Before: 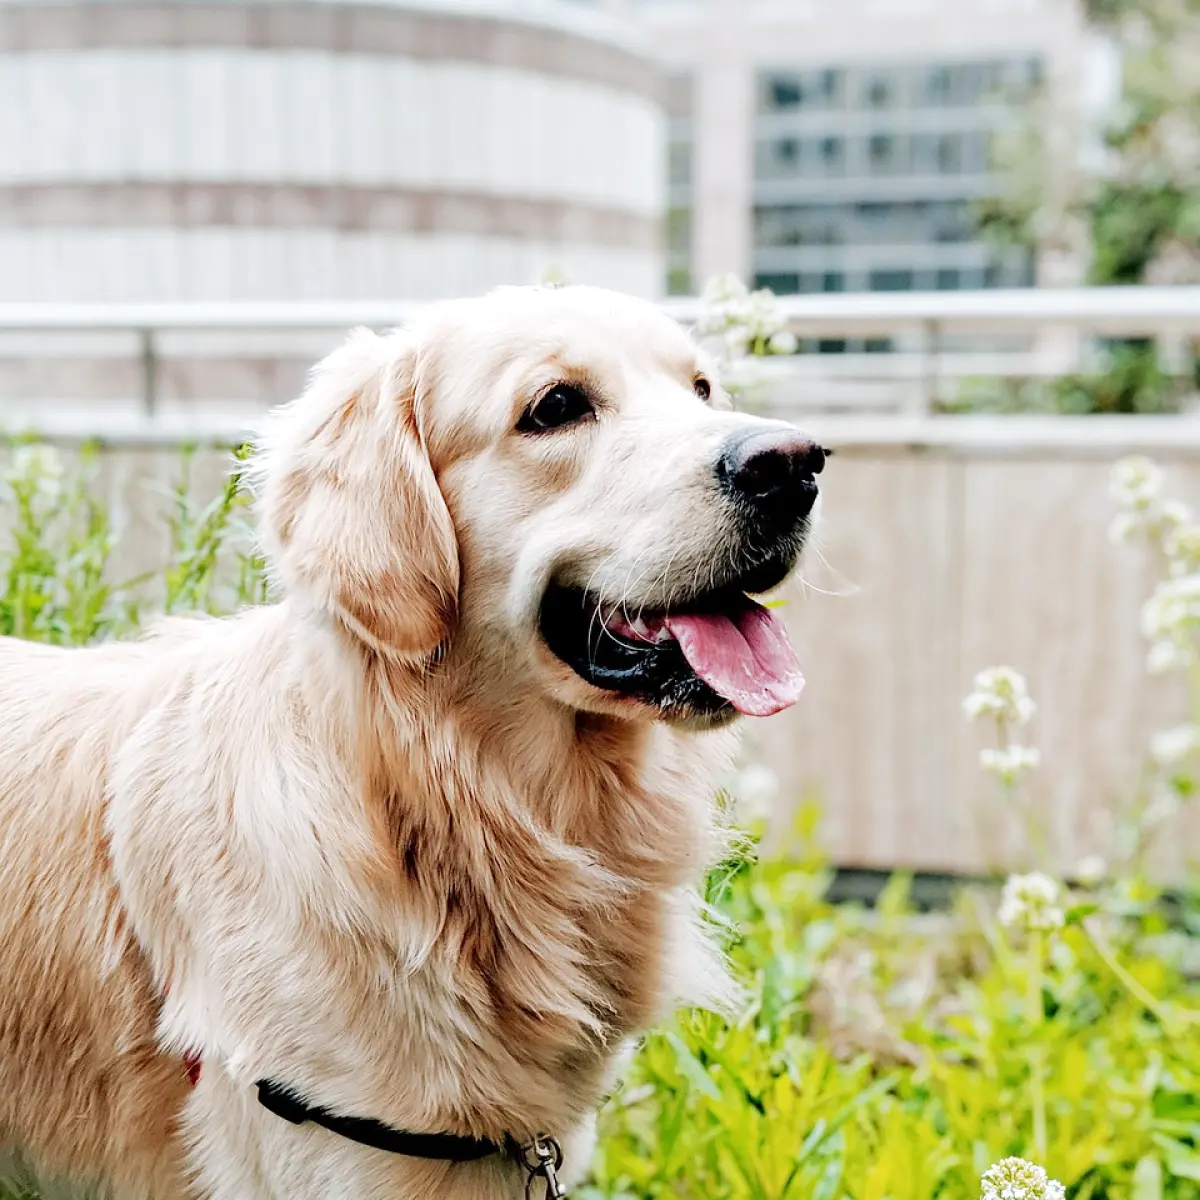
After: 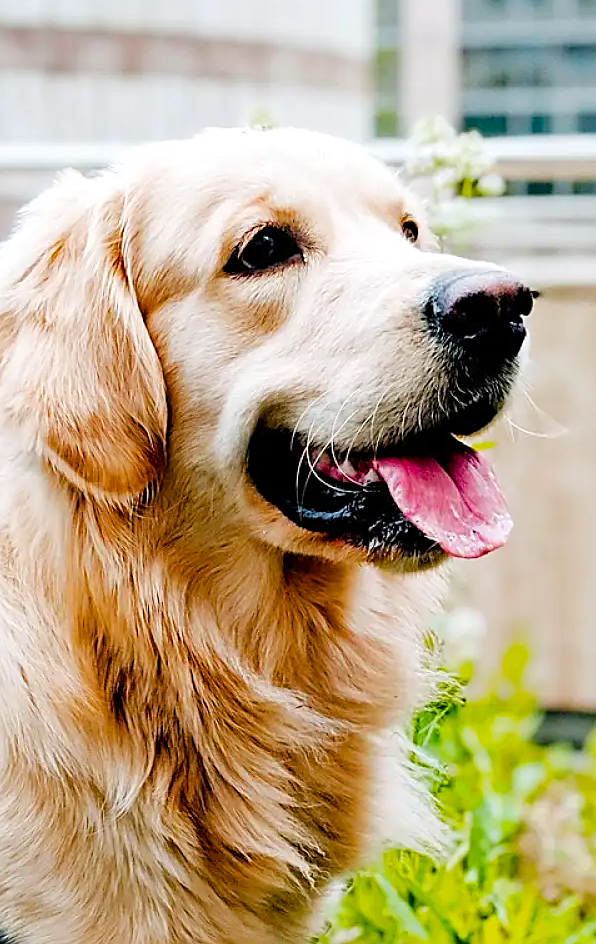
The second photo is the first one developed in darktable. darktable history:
color balance rgb: perceptual saturation grading › global saturation 36.281%, perceptual saturation grading › shadows 35.775%, global vibrance 20%
sharpen: on, module defaults
crop and rotate: angle 0.014°, left 24.339%, top 13.189%, right 25.928%, bottom 8.124%
